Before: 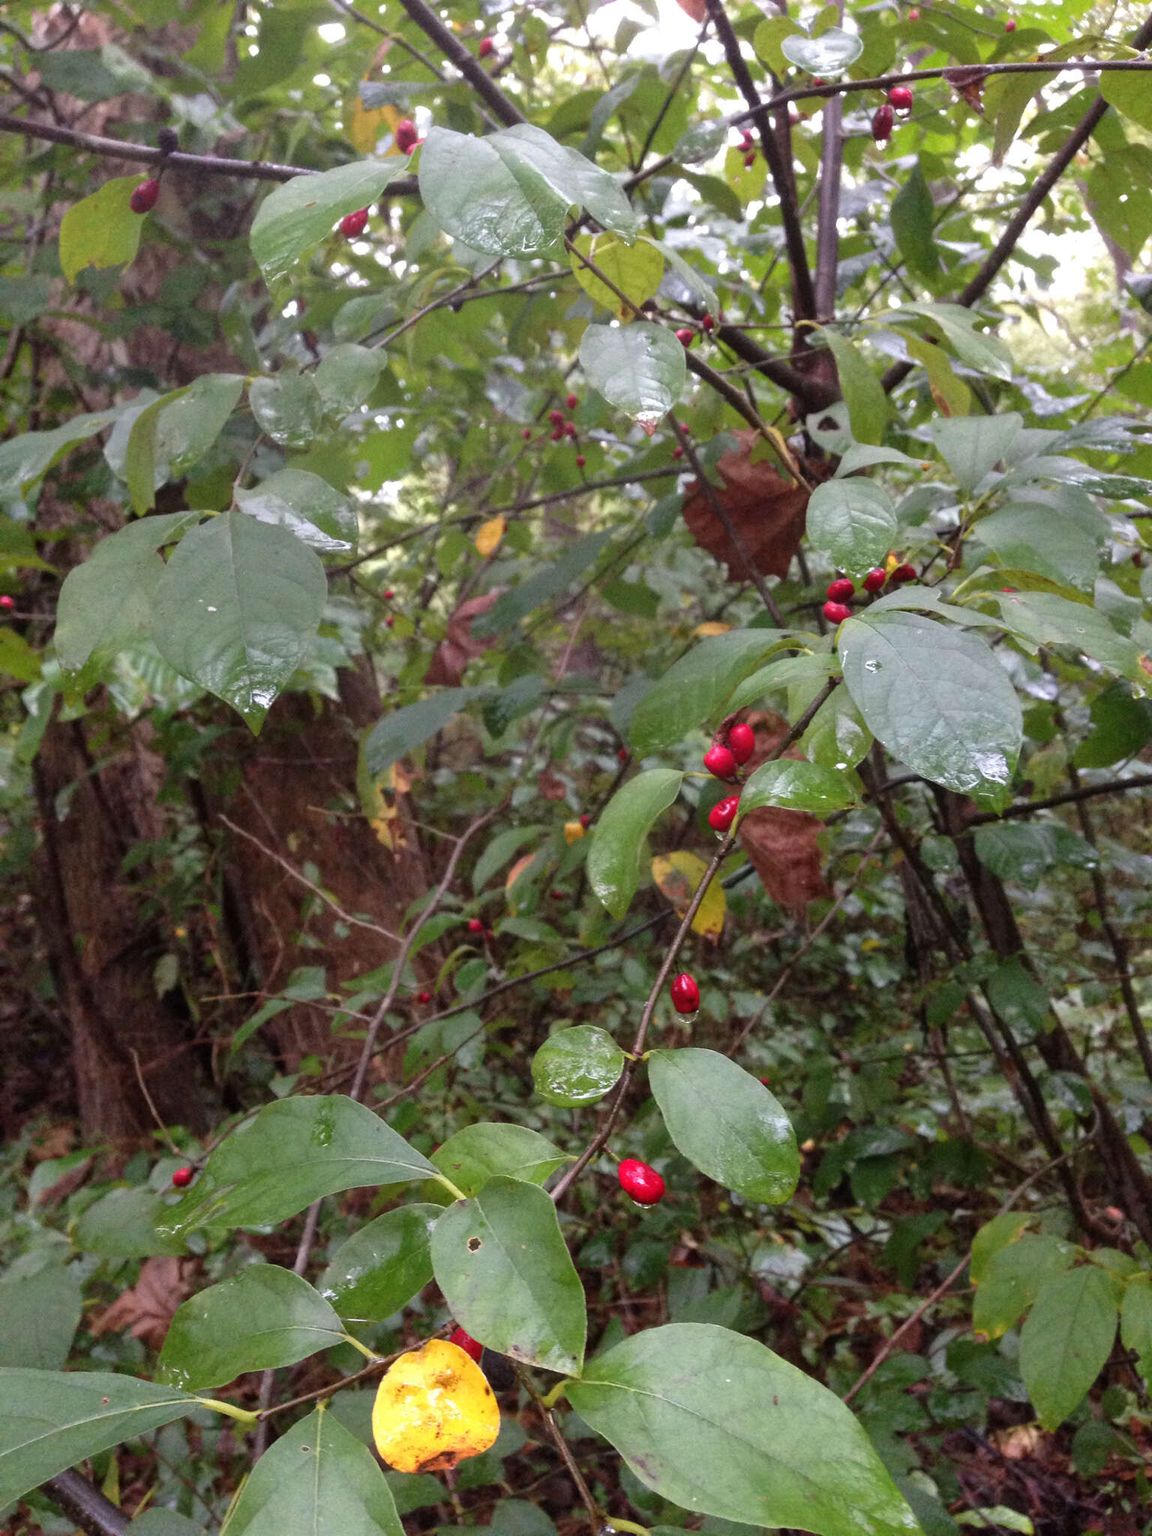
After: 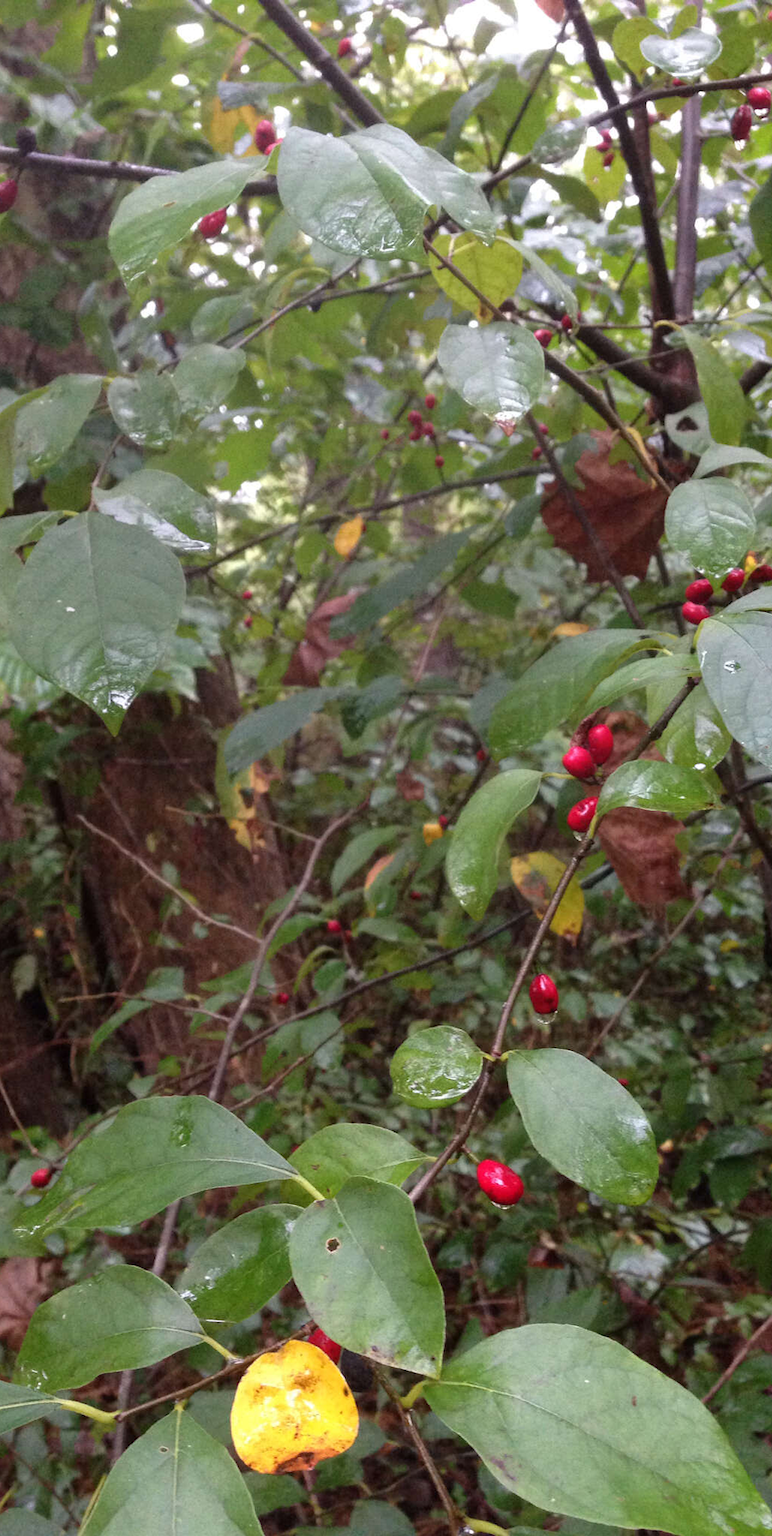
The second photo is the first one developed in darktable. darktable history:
crop and rotate: left 12.305%, right 20.698%
